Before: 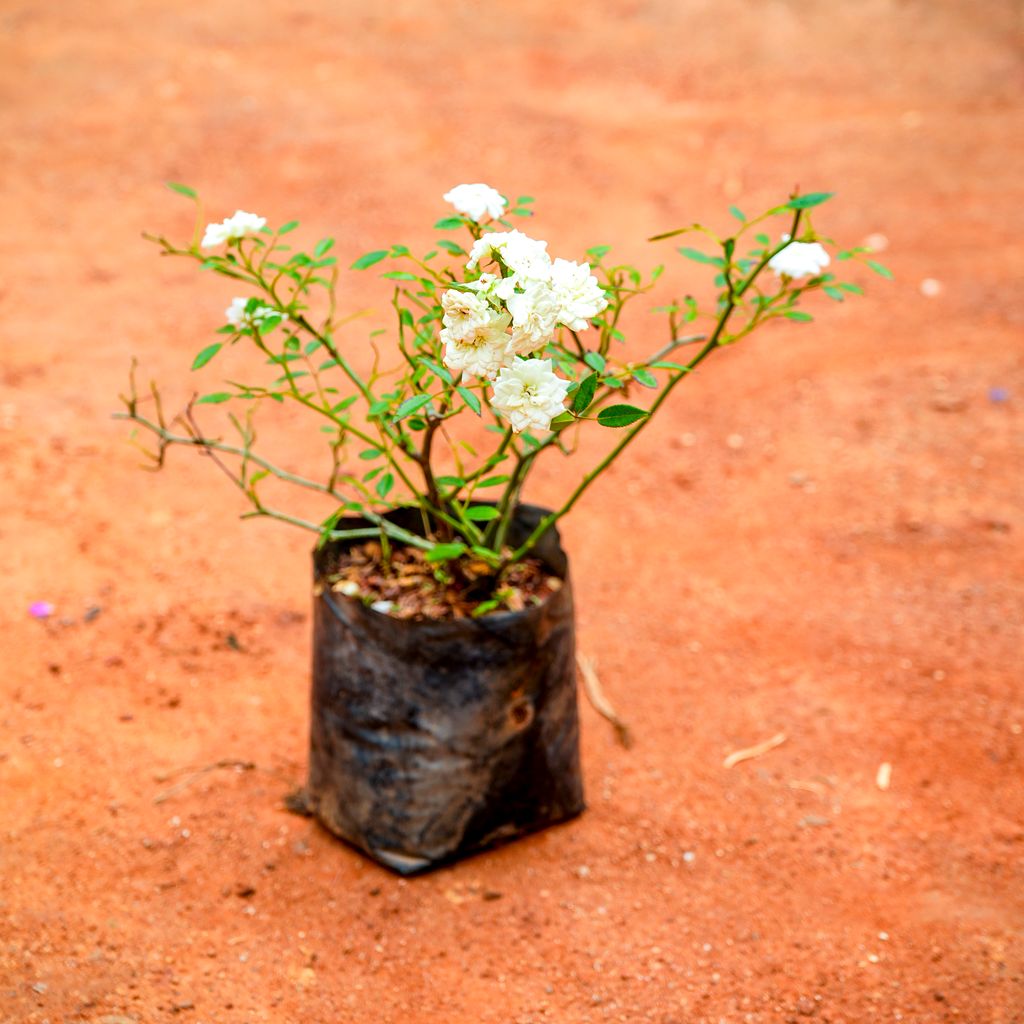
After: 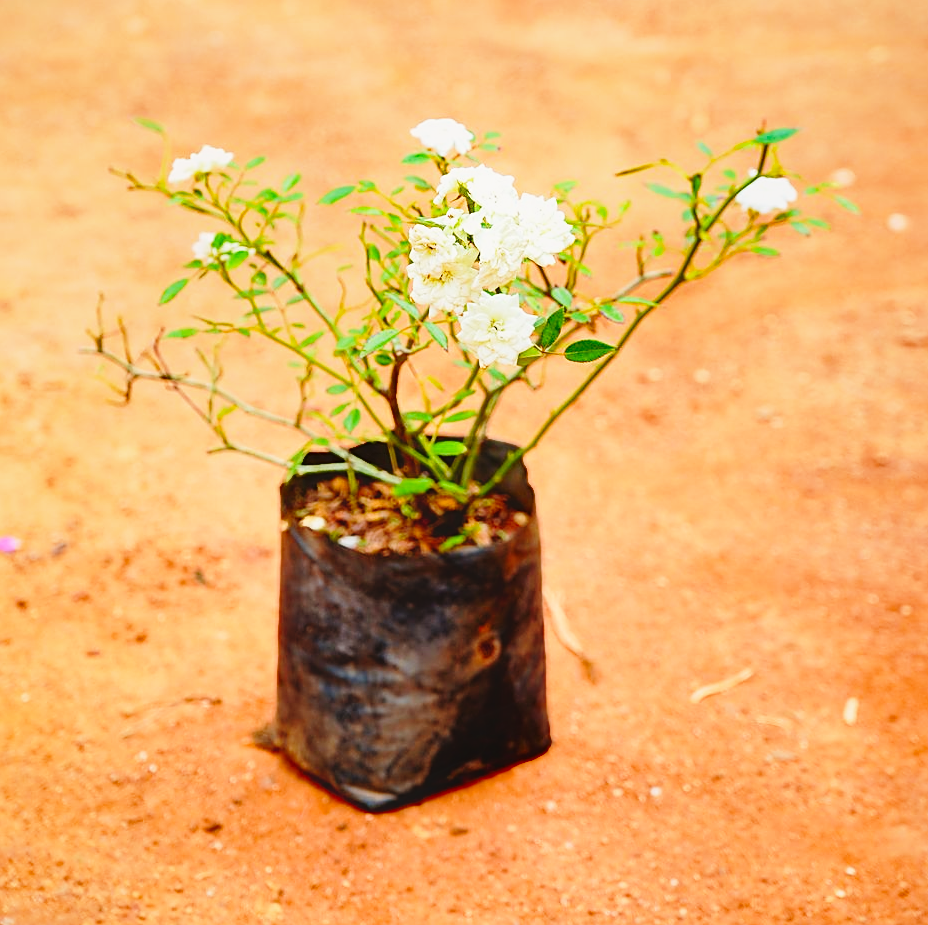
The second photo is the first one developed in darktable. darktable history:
base curve: curves: ch0 [(0, 0) (0.028, 0.03) (0.121, 0.232) (0.46, 0.748) (0.859, 0.968) (1, 1)], preserve colors none
shadows and highlights: shadows 5.15, soften with gaussian
crop: left 3.279%, top 6.354%, right 6.023%, bottom 3.226%
sharpen: on, module defaults
exposure: compensate highlight preservation false
contrast equalizer: y [[0.6 ×6], [0.55 ×6], [0 ×6], [0 ×6], [0 ×6]], mix -0.993
